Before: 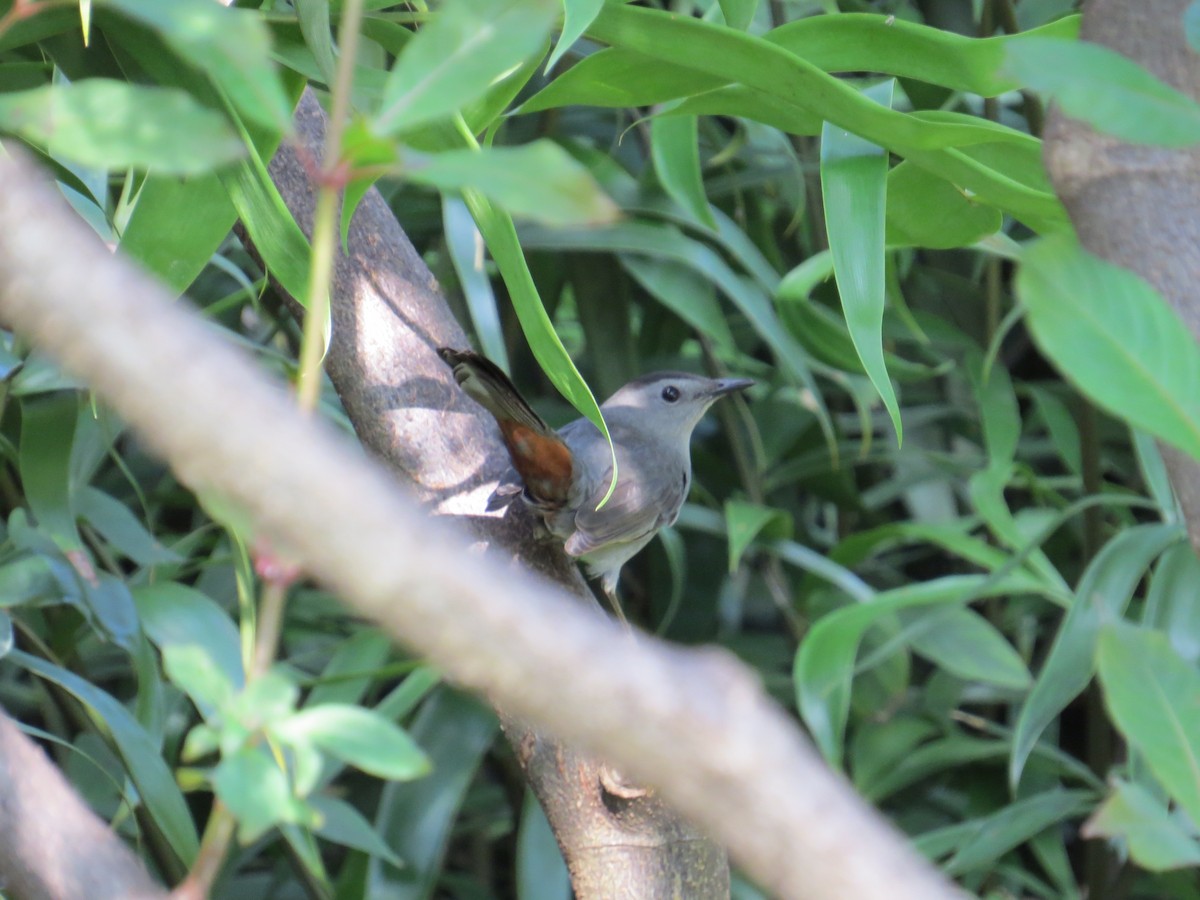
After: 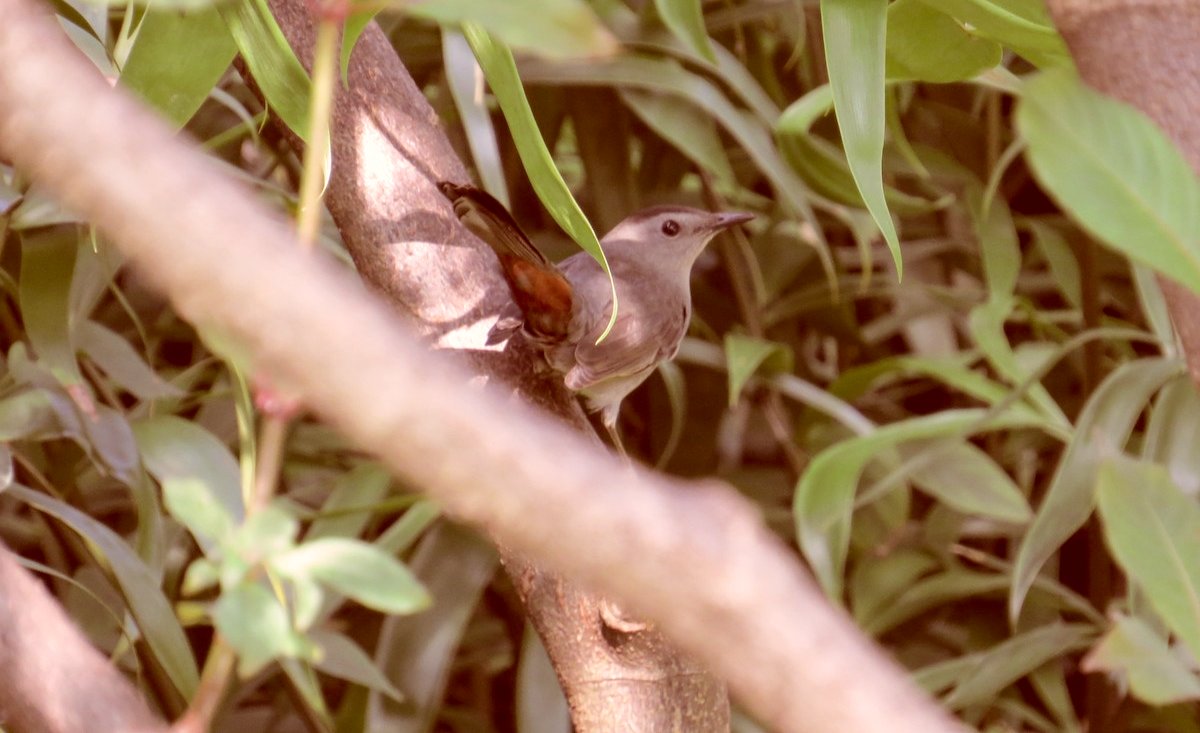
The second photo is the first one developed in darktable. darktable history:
crop and rotate: top 18.507%
color correction: highlights a* 9.03, highlights b* 8.71, shadows a* 40, shadows b* 40, saturation 0.8
local contrast: highlights 100%, shadows 100%, detail 120%, midtone range 0.2
